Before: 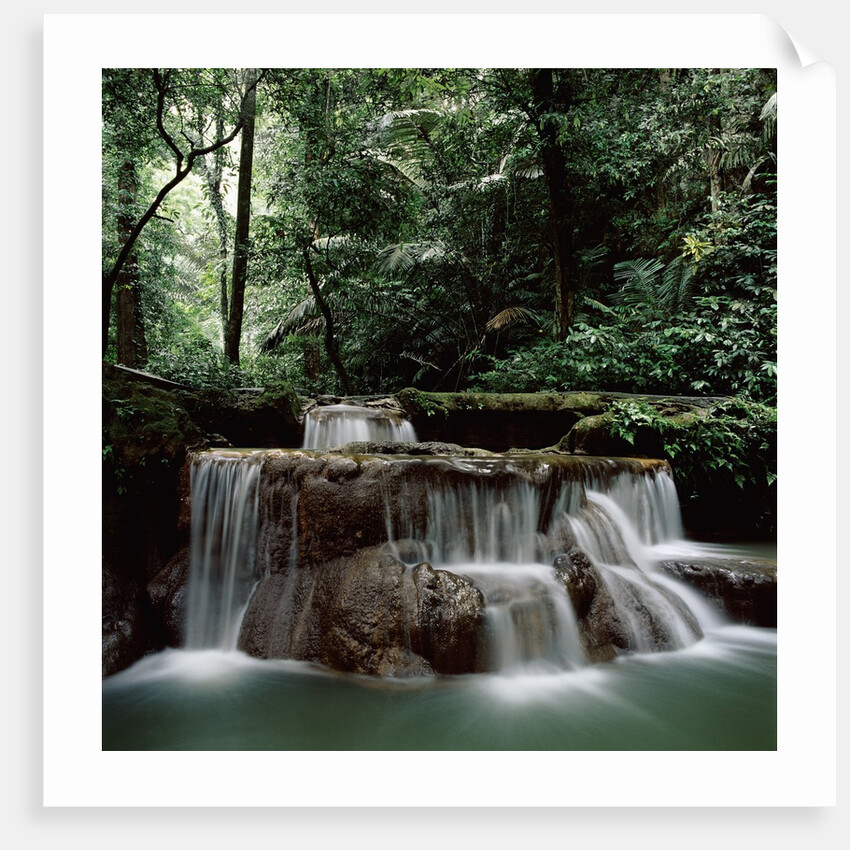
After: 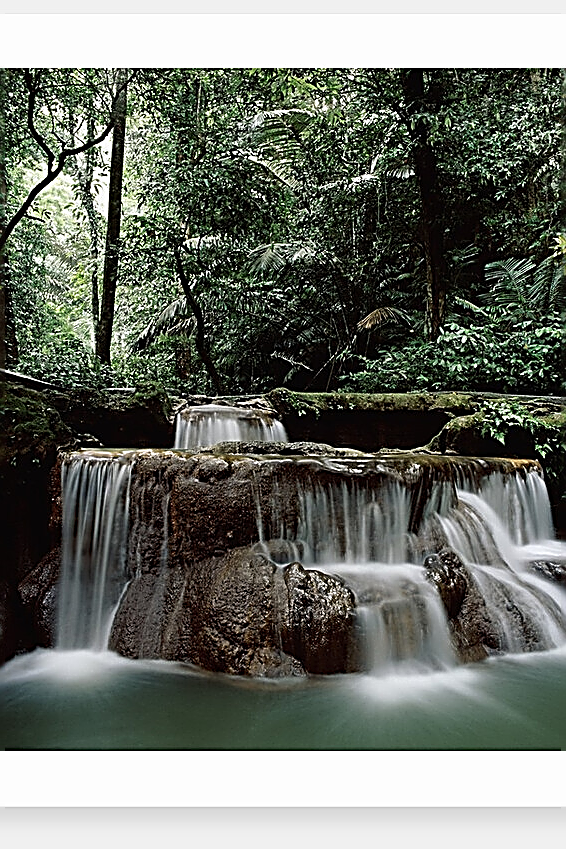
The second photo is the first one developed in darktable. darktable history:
sharpen: amount 1.853
crop and rotate: left 15.282%, right 18.055%
